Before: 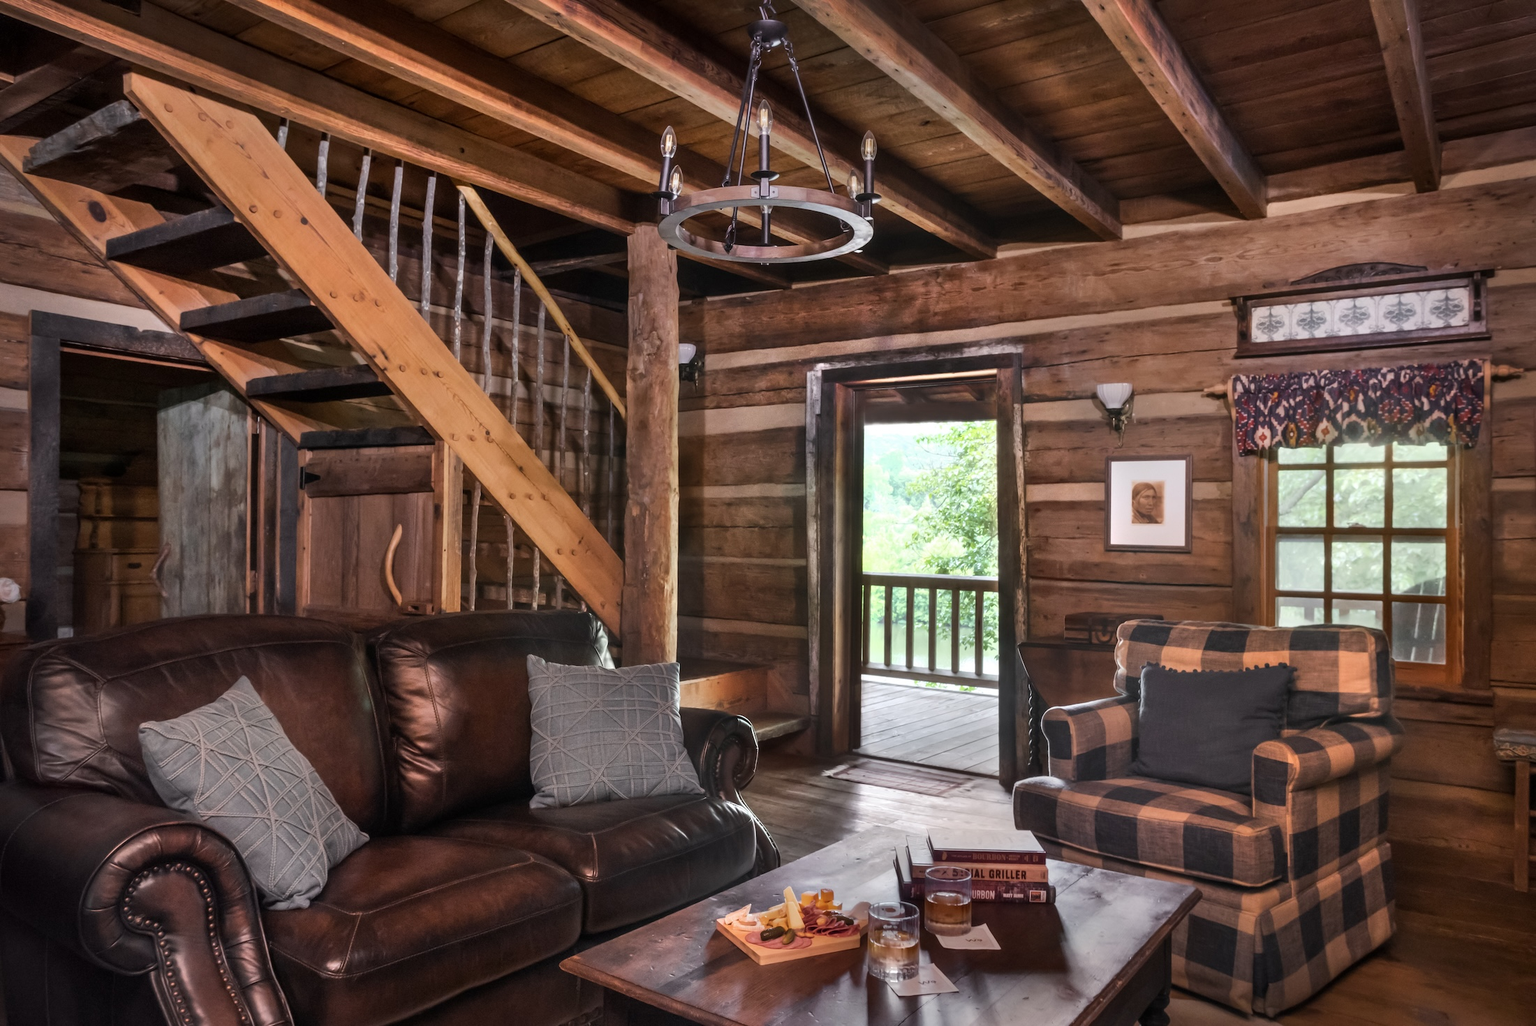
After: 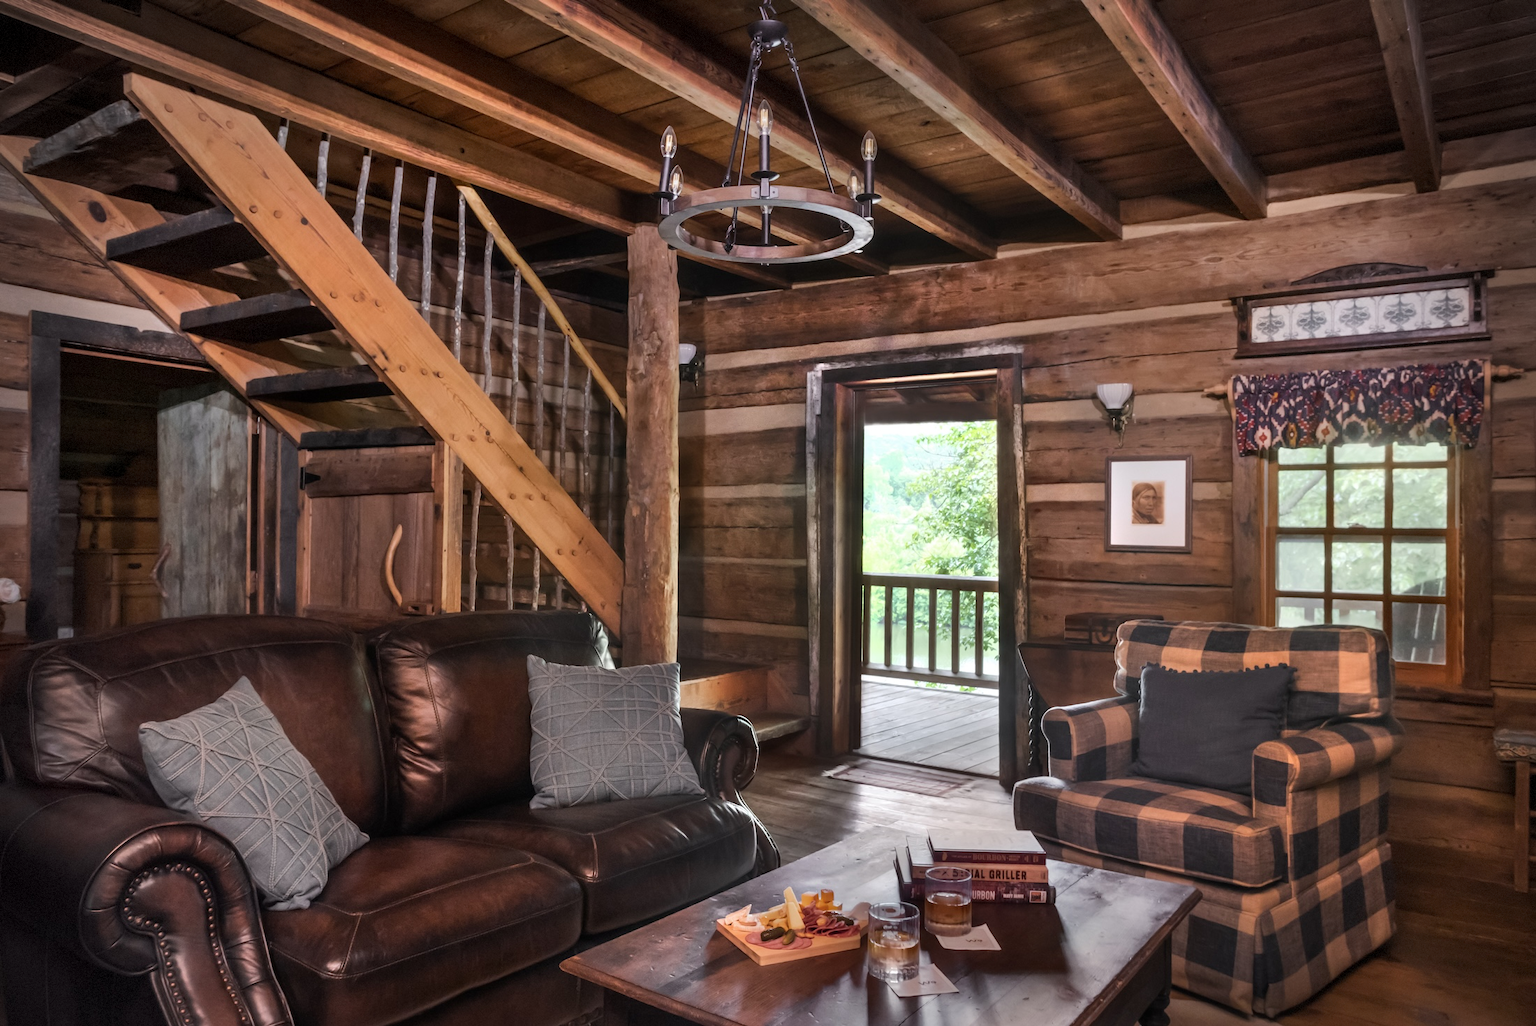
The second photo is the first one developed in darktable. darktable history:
vignetting: fall-off radius 82.21%, brightness -0.575, center (-0.025, 0.403), dithering 8-bit output
